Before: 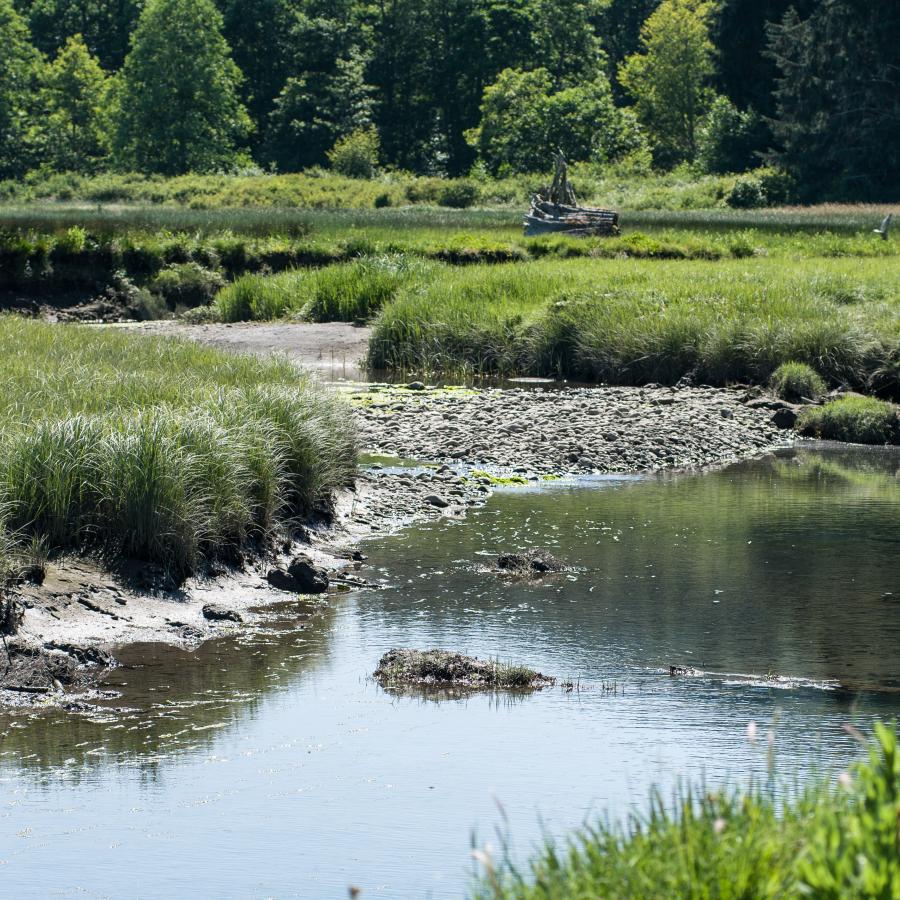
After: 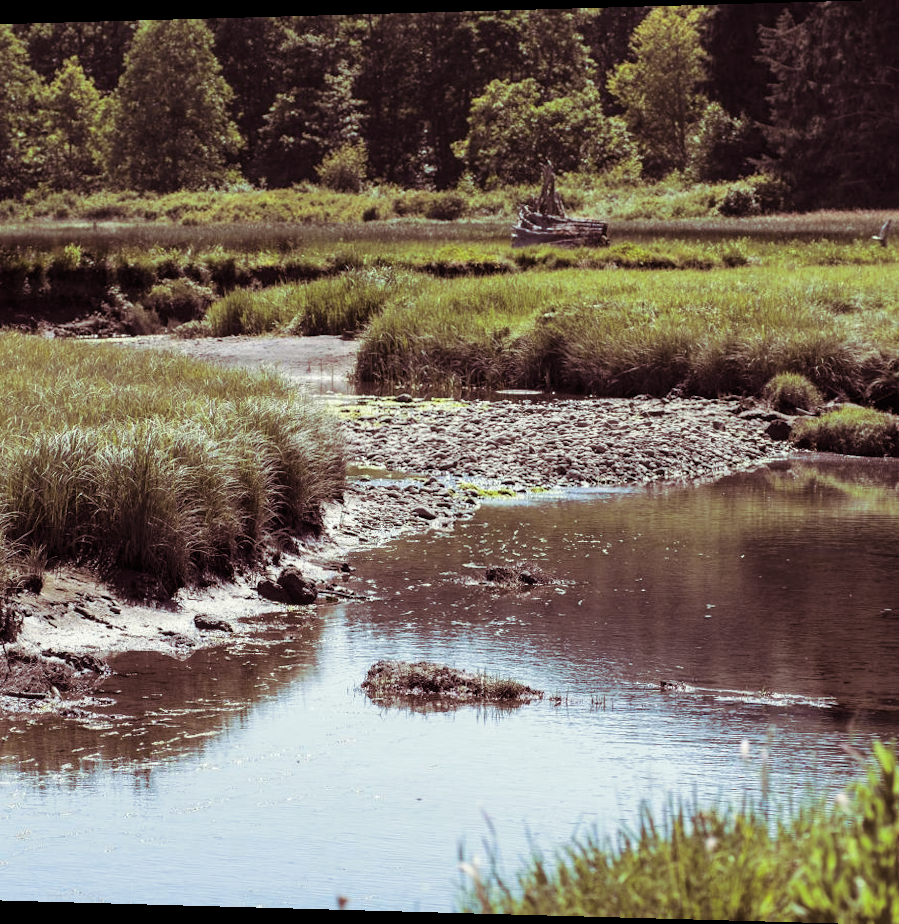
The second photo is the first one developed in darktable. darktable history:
rotate and perspective: lens shift (horizontal) -0.055, automatic cropping off
split-toning: shadows › hue 360°
